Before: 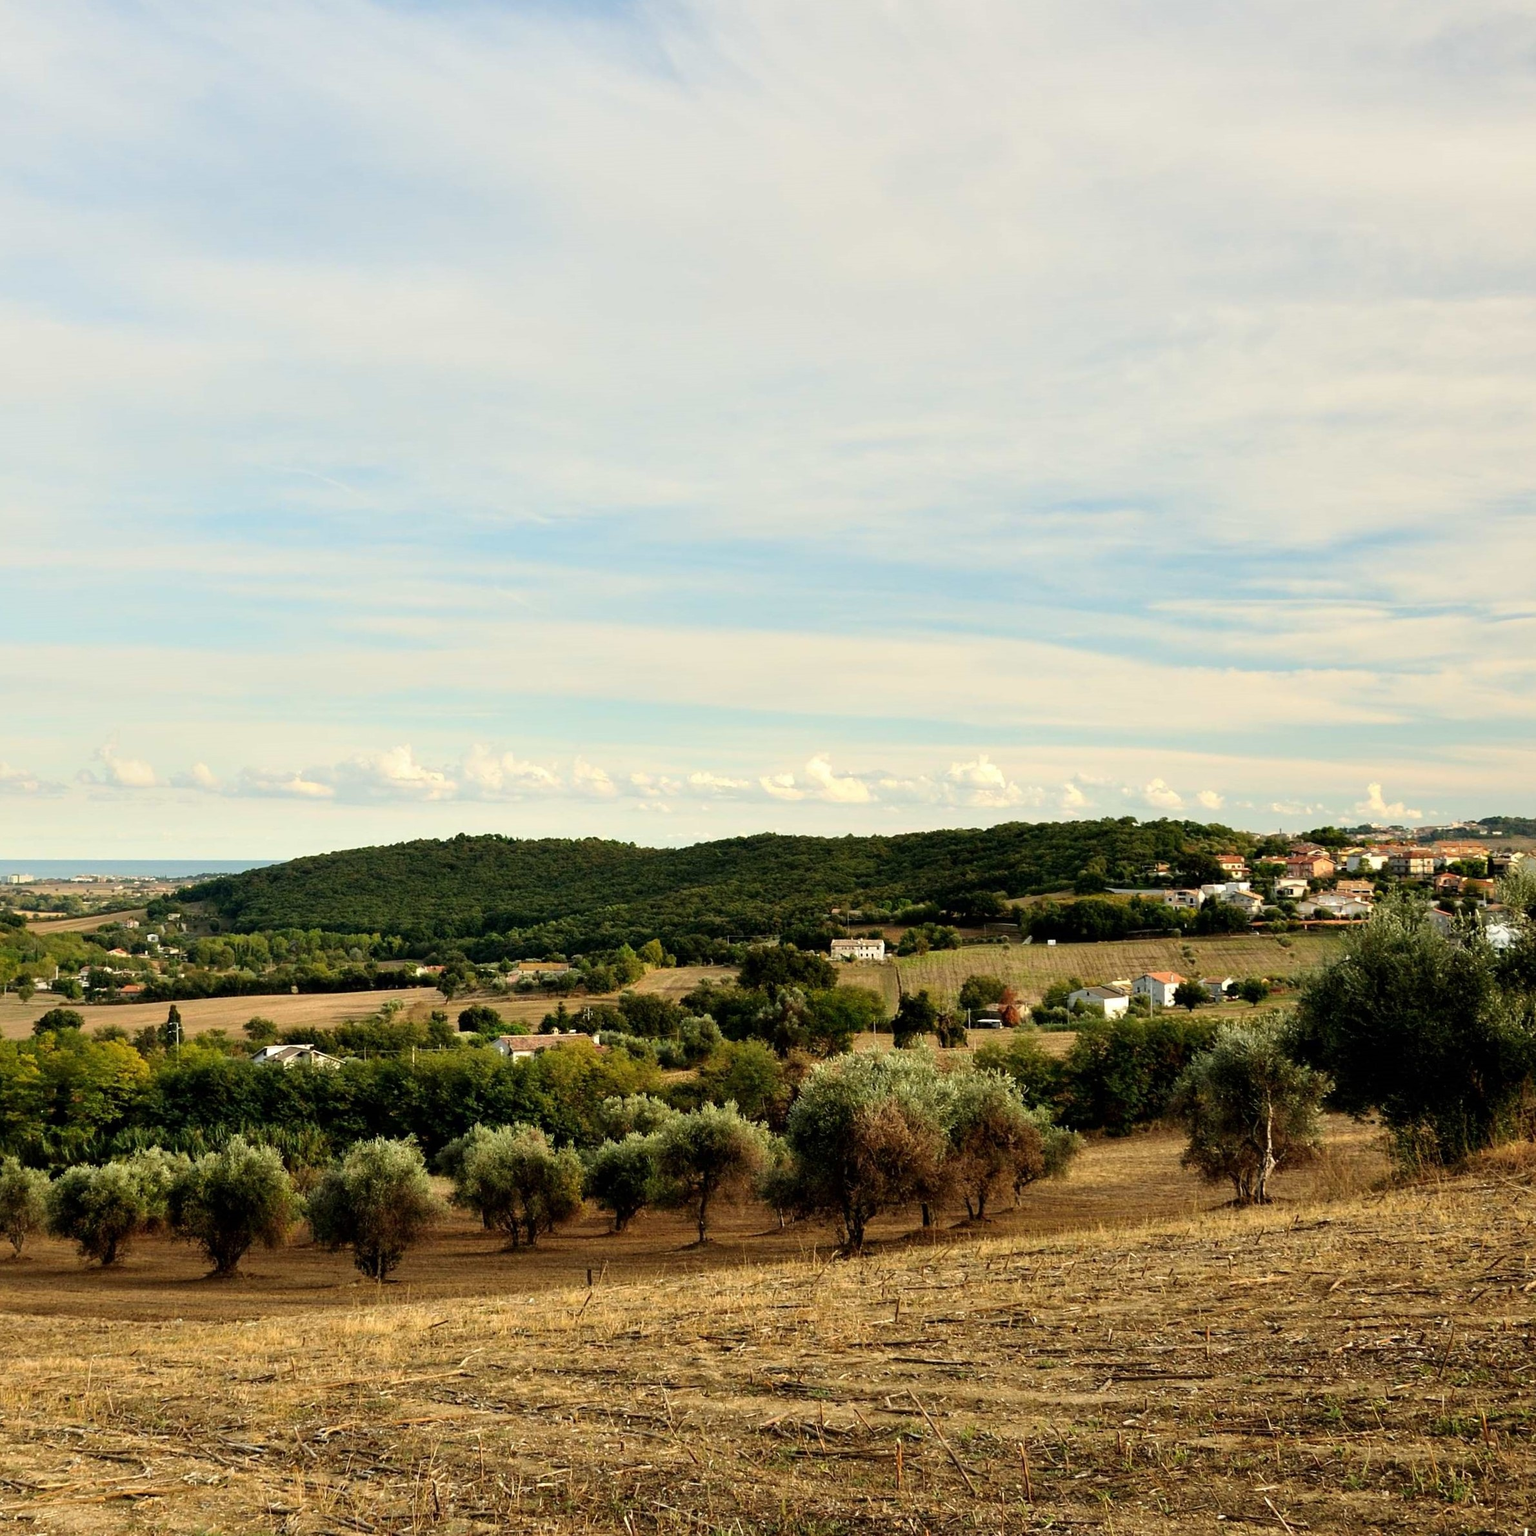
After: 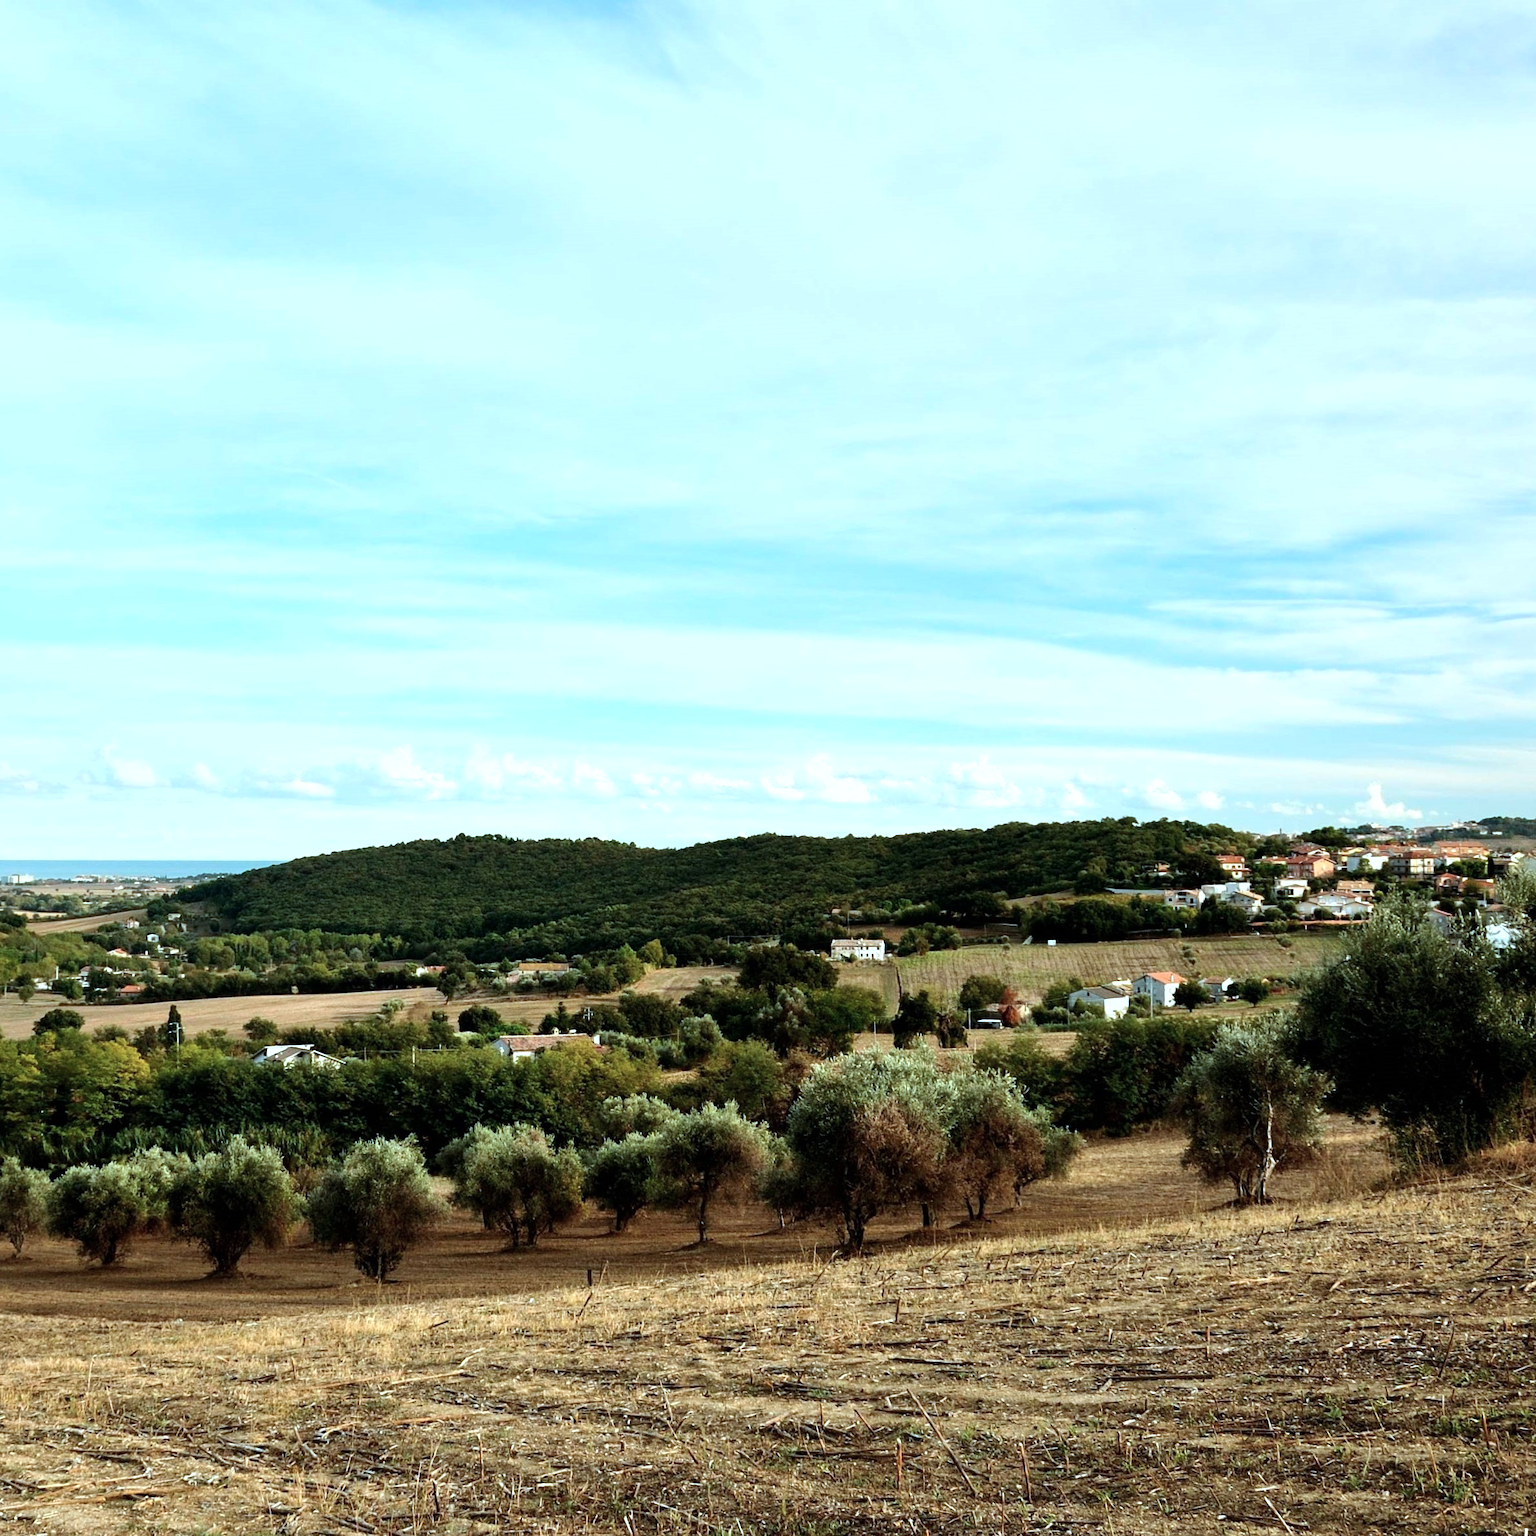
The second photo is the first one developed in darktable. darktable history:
color correction: highlights a* -9.58, highlights b* -21.38
tone equalizer: -8 EV -0.416 EV, -7 EV -0.381 EV, -6 EV -0.339 EV, -5 EV -0.21 EV, -3 EV 0.196 EV, -2 EV 0.34 EV, -1 EV 0.395 EV, +0 EV 0.421 EV, edges refinement/feathering 500, mask exposure compensation -1.57 EV, preserve details no
